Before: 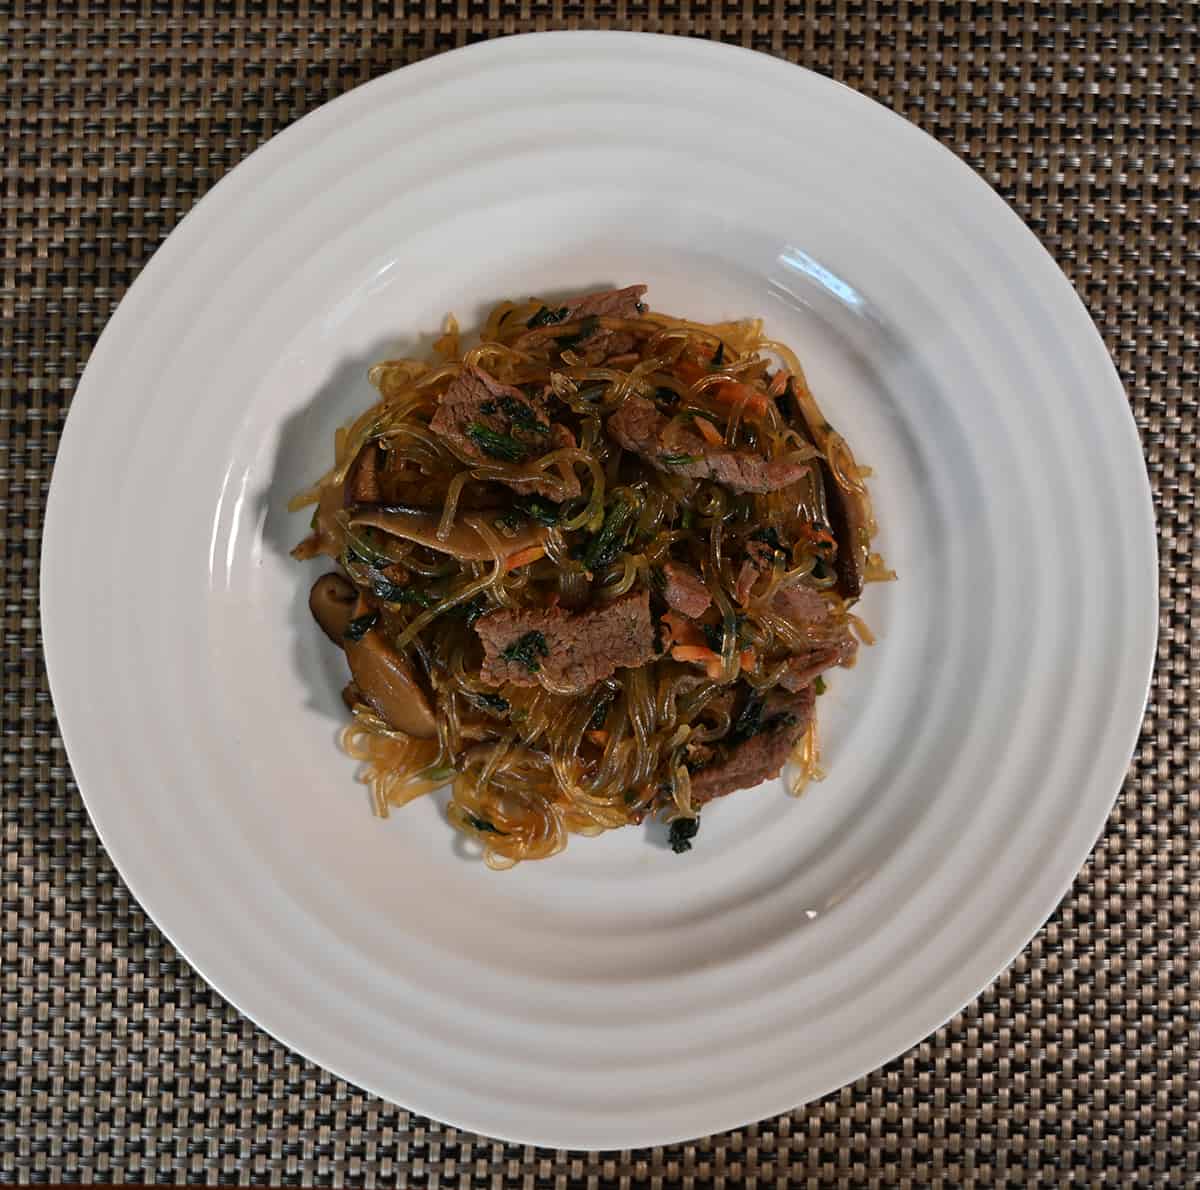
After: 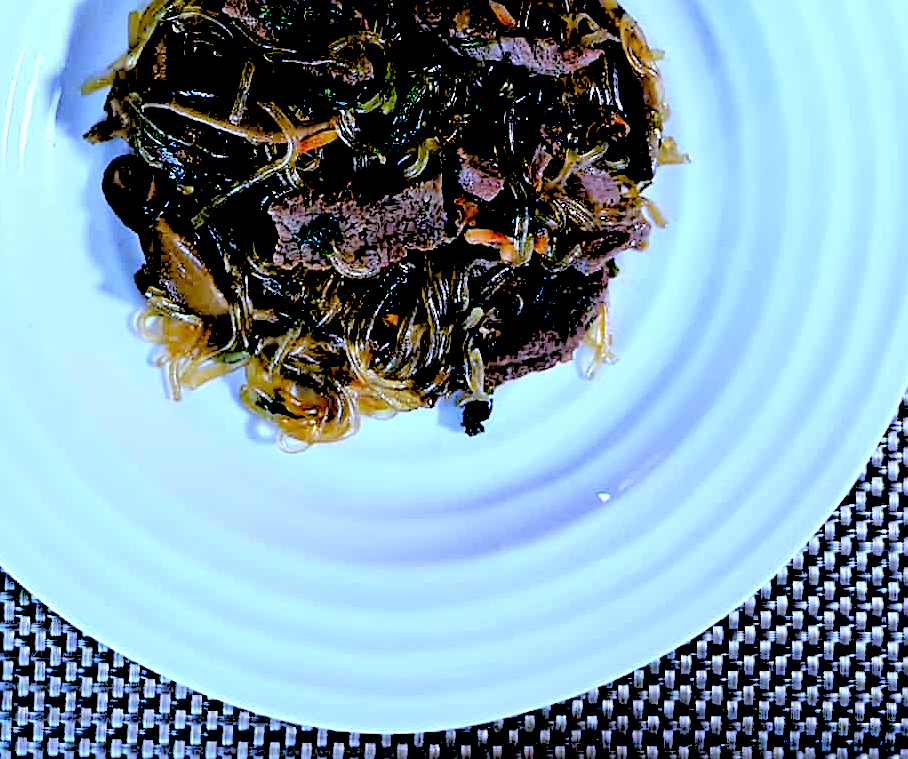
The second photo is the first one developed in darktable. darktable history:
crop and rotate: left 17.299%, top 35.115%, right 7.015%, bottom 1.024%
base curve: exposure shift 0, preserve colors none
white balance: red 0.766, blue 1.537
rgb levels: levels [[0.027, 0.429, 0.996], [0, 0.5, 1], [0, 0.5, 1]]
sharpen: on, module defaults
exposure: black level correction 0.035, exposure 0.9 EV, compensate highlight preservation false
